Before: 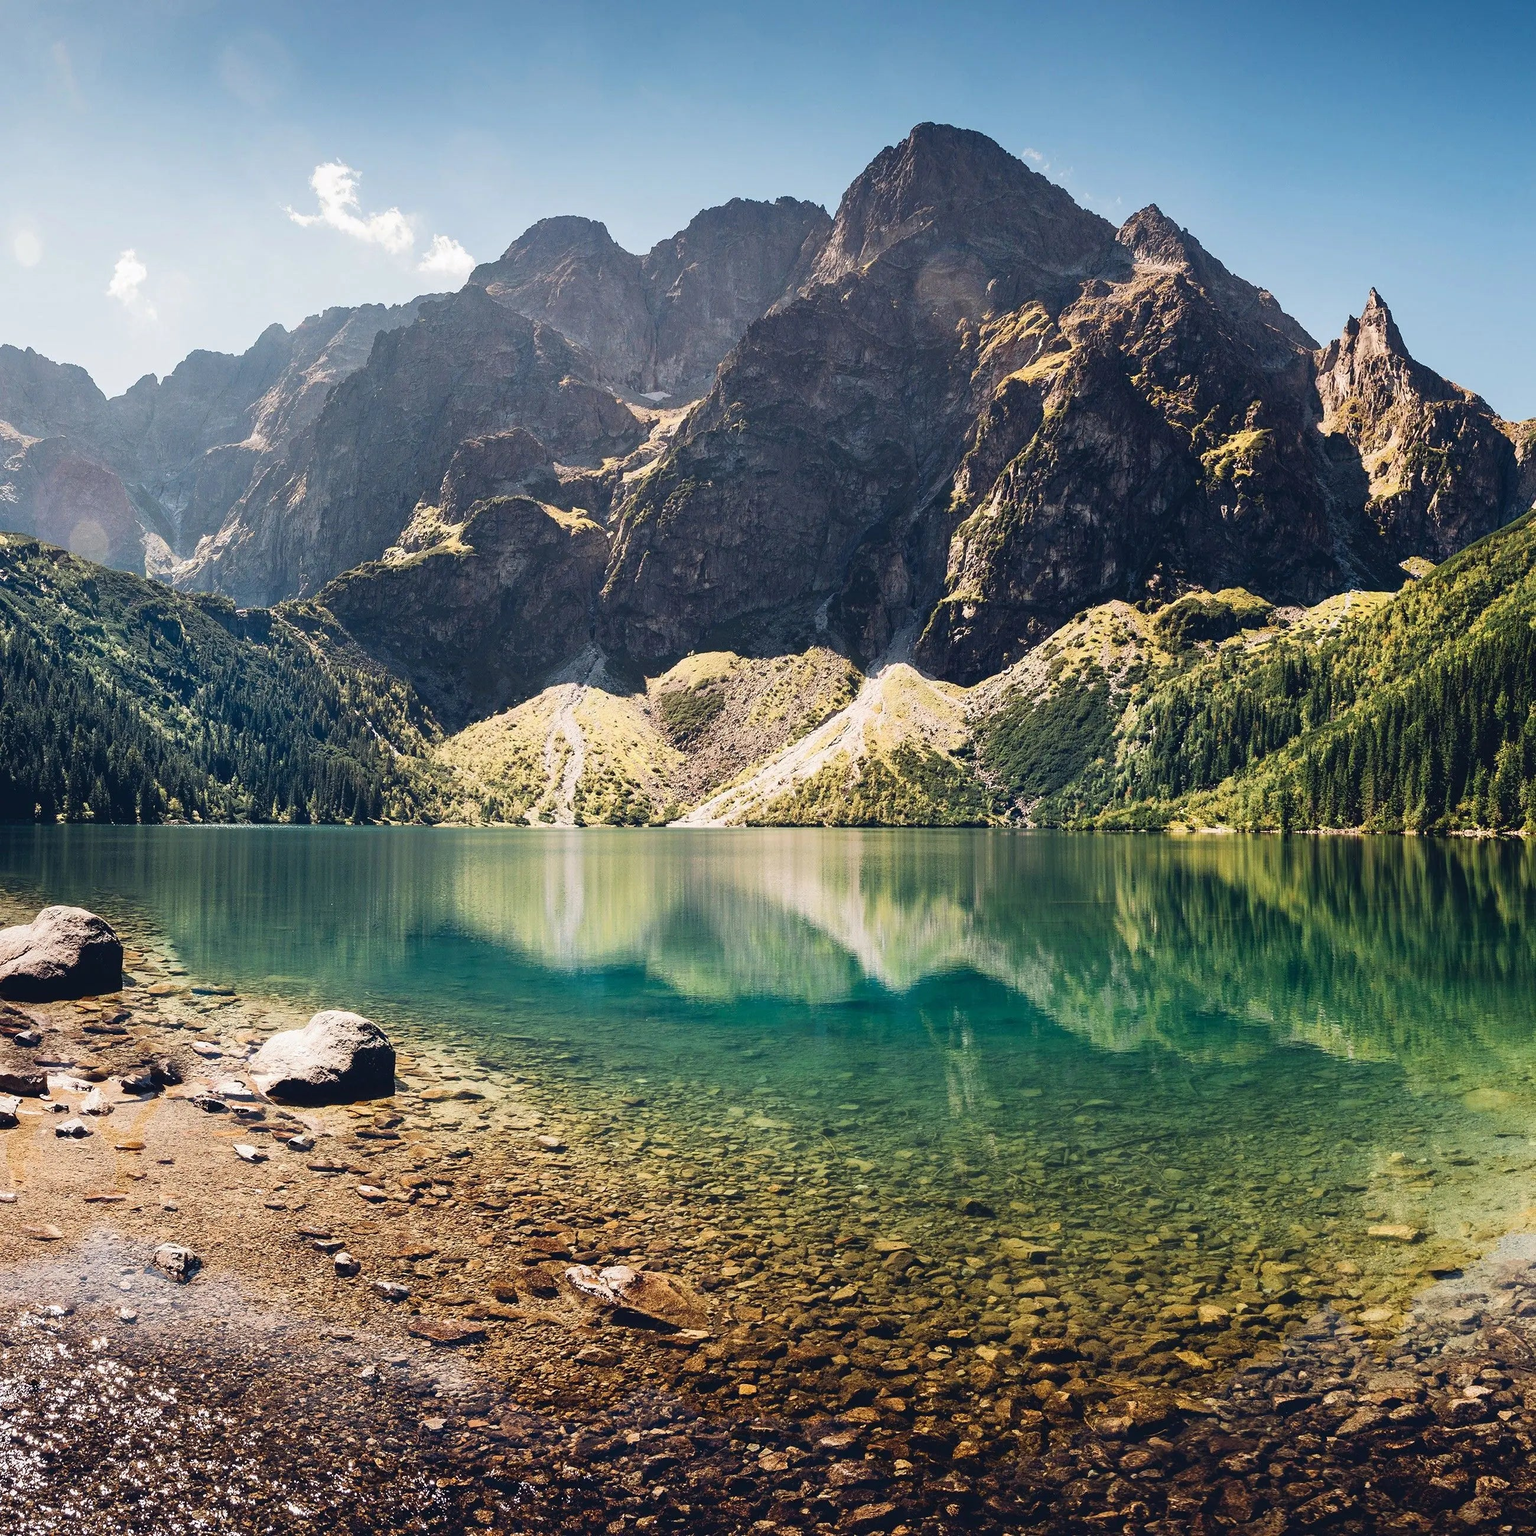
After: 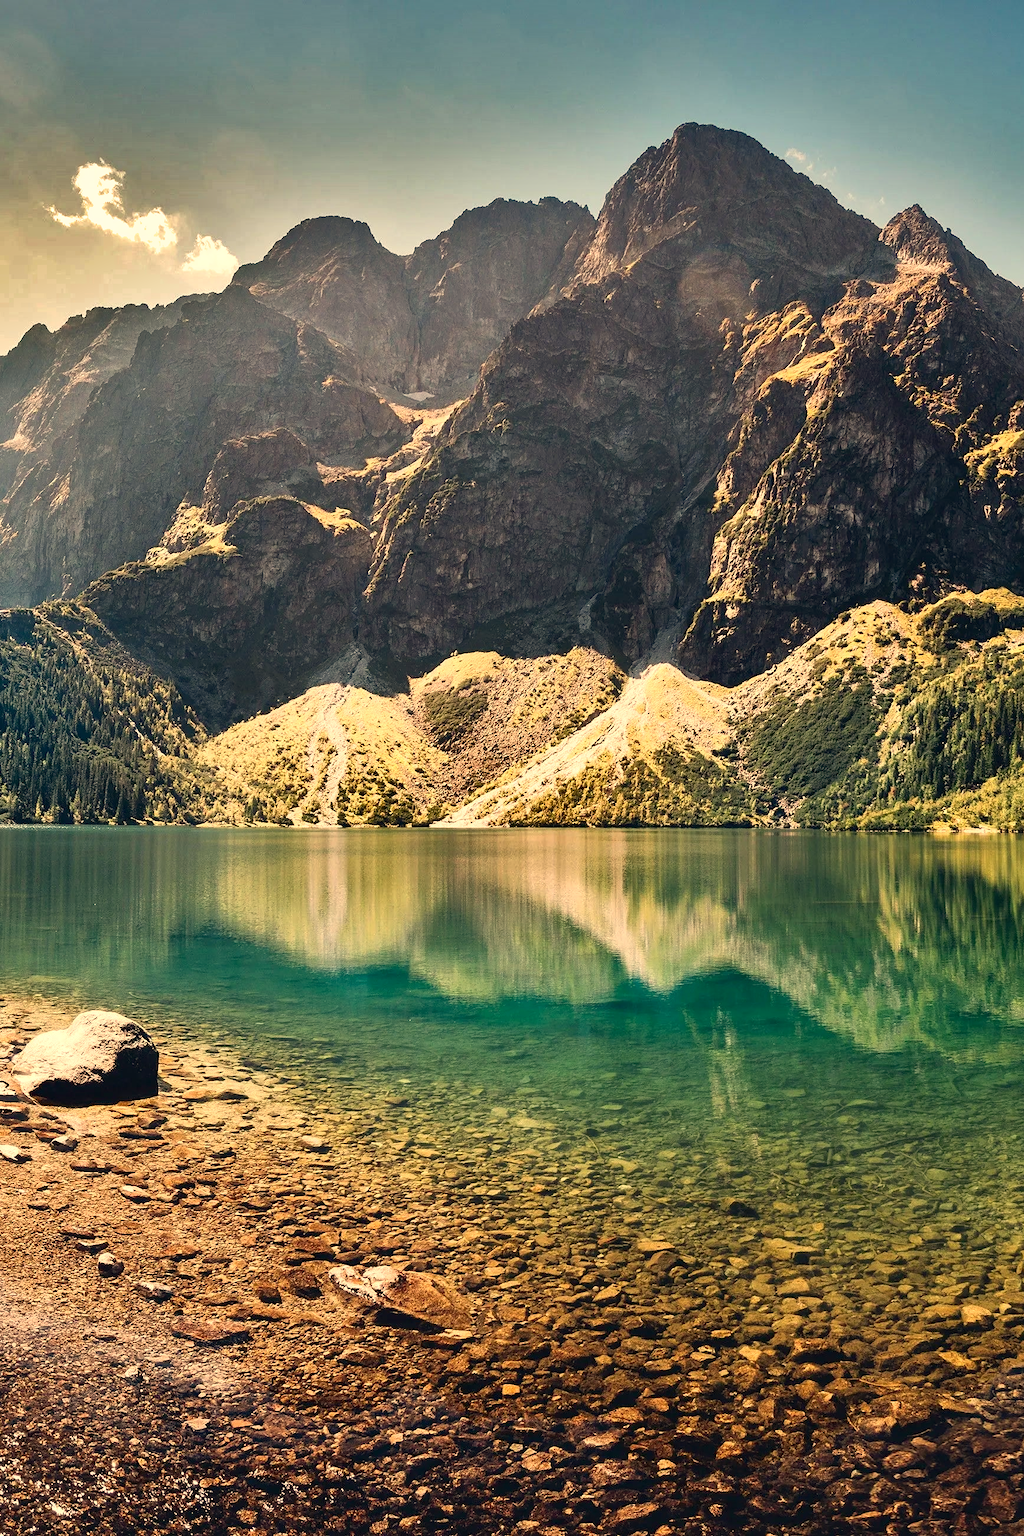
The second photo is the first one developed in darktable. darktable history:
shadows and highlights: shadows 20.91, highlights -82.73, soften with gaussian
crop and rotate: left 15.446%, right 17.836%
exposure: black level correction 0.002, exposure 0.15 EV, compensate highlight preservation false
white balance: red 1.138, green 0.996, blue 0.812
tone equalizer: -8 EV -0.55 EV
